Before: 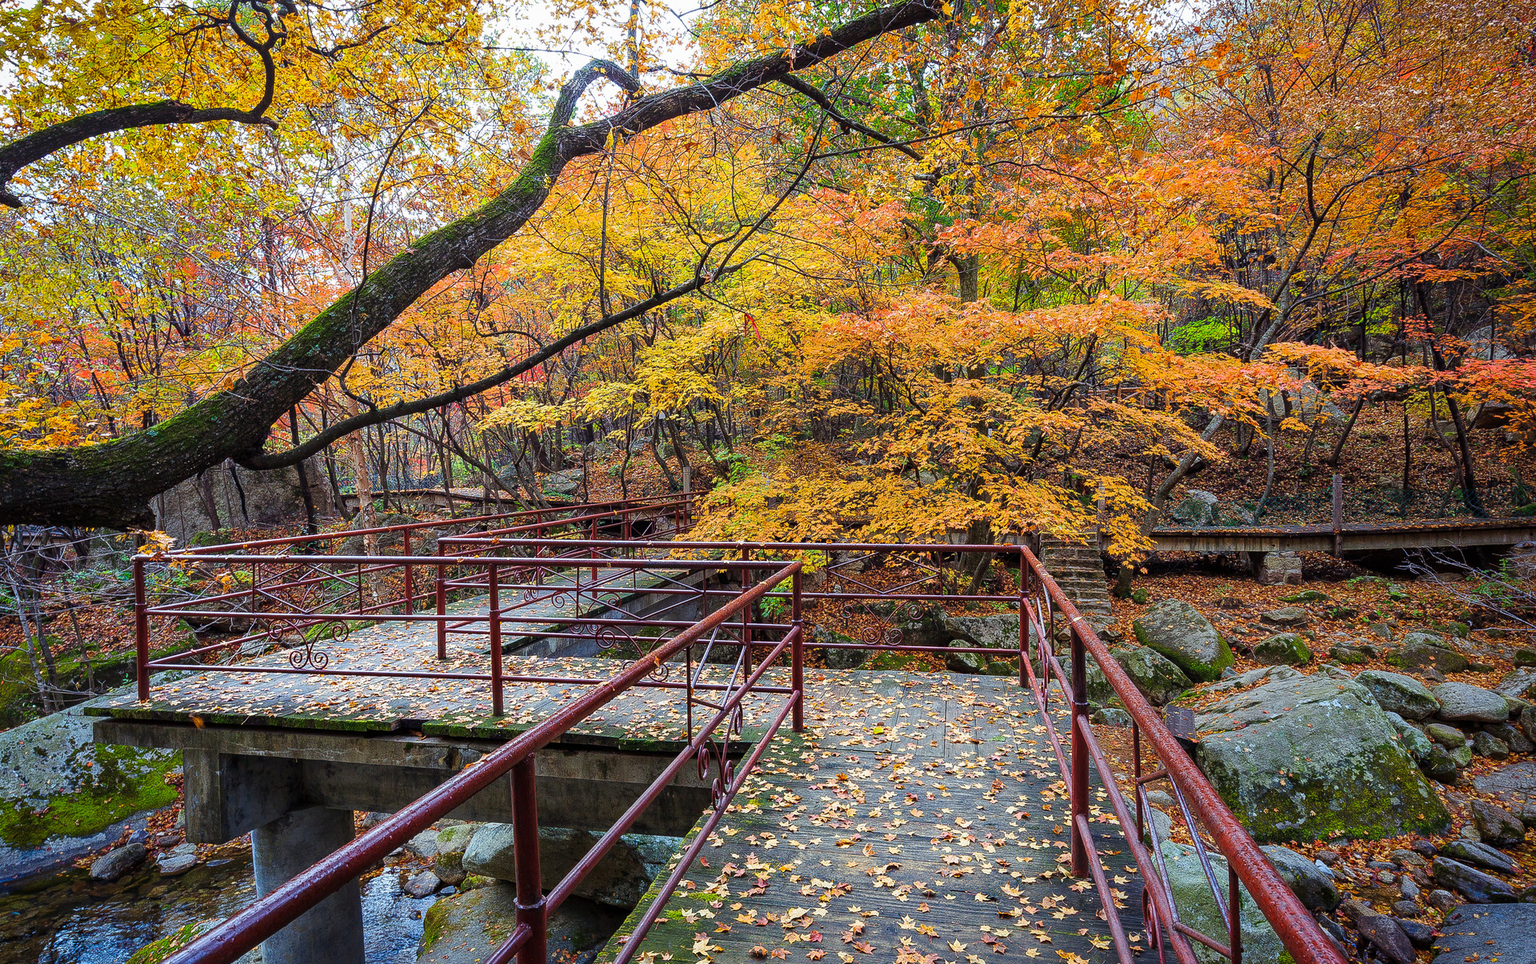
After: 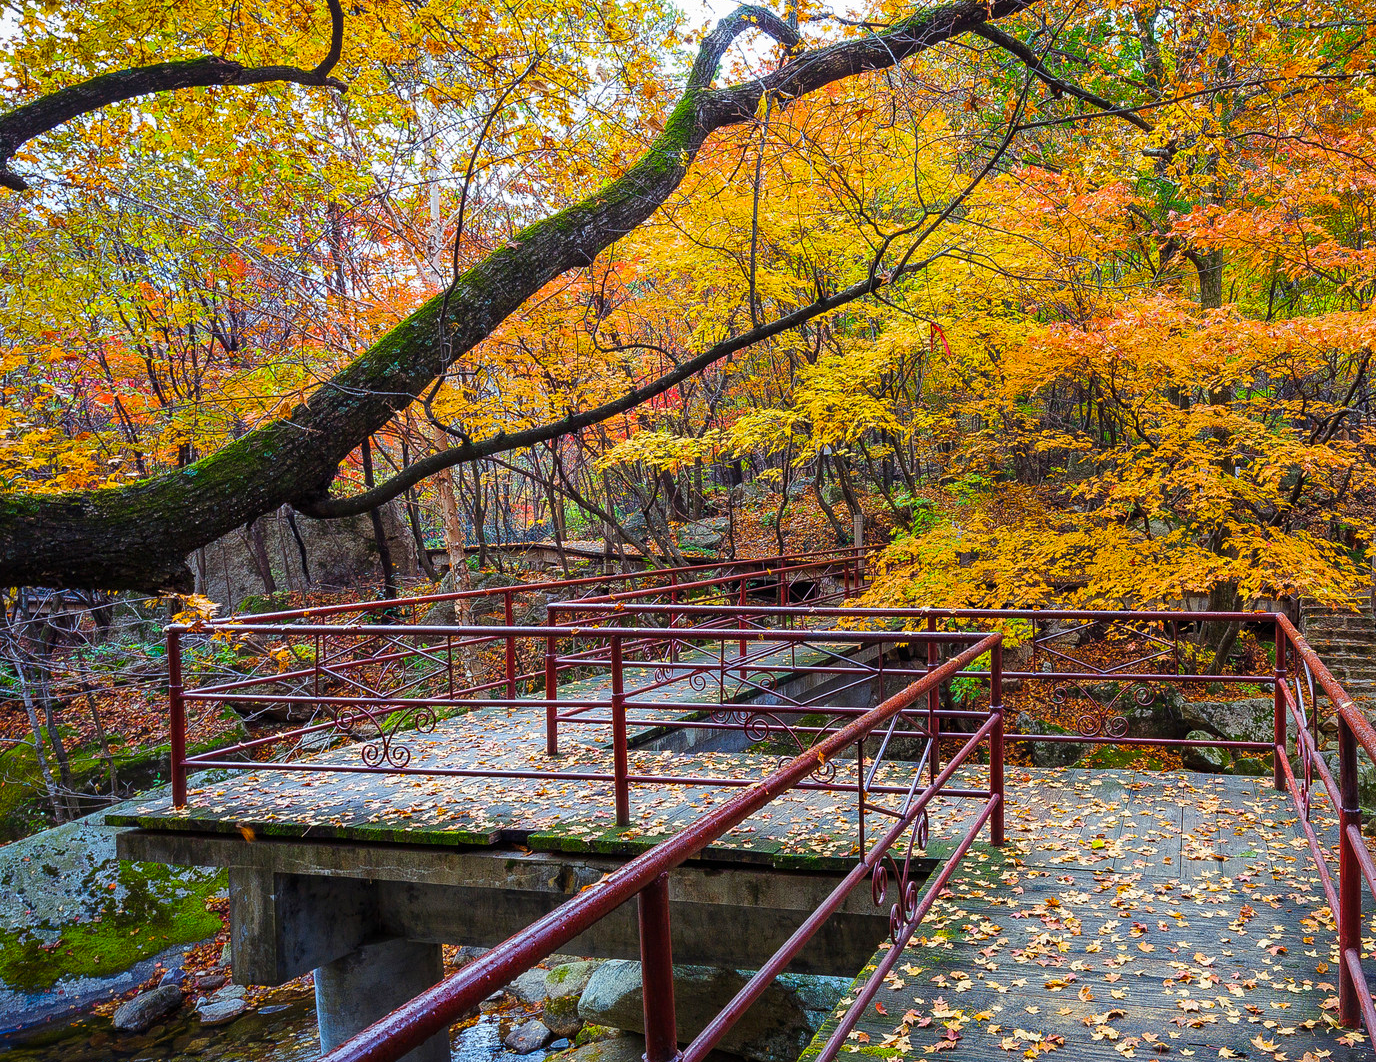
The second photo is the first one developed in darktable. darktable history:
color balance rgb: linear chroma grading › global chroma 6.48%, perceptual saturation grading › global saturation 12.96%, global vibrance 6.02%
crop: top 5.803%, right 27.864%, bottom 5.804%
